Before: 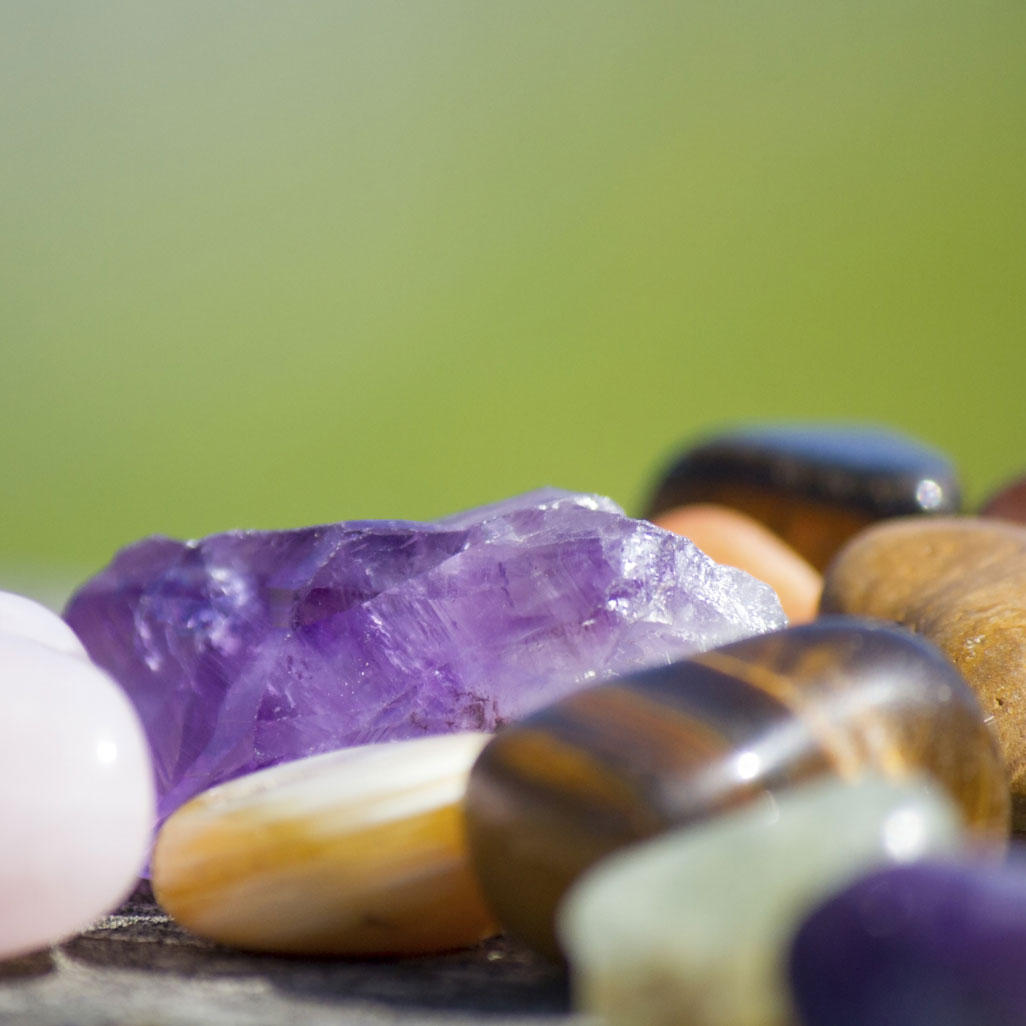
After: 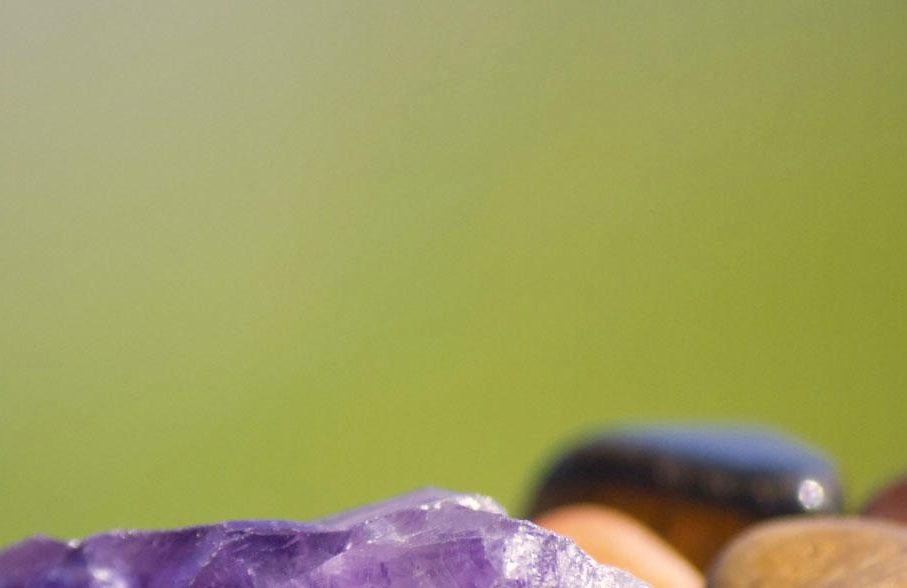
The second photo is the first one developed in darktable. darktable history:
color correction: highlights a* 5.79, highlights b* 4.8
crop and rotate: left 11.502%, bottom 42.598%
